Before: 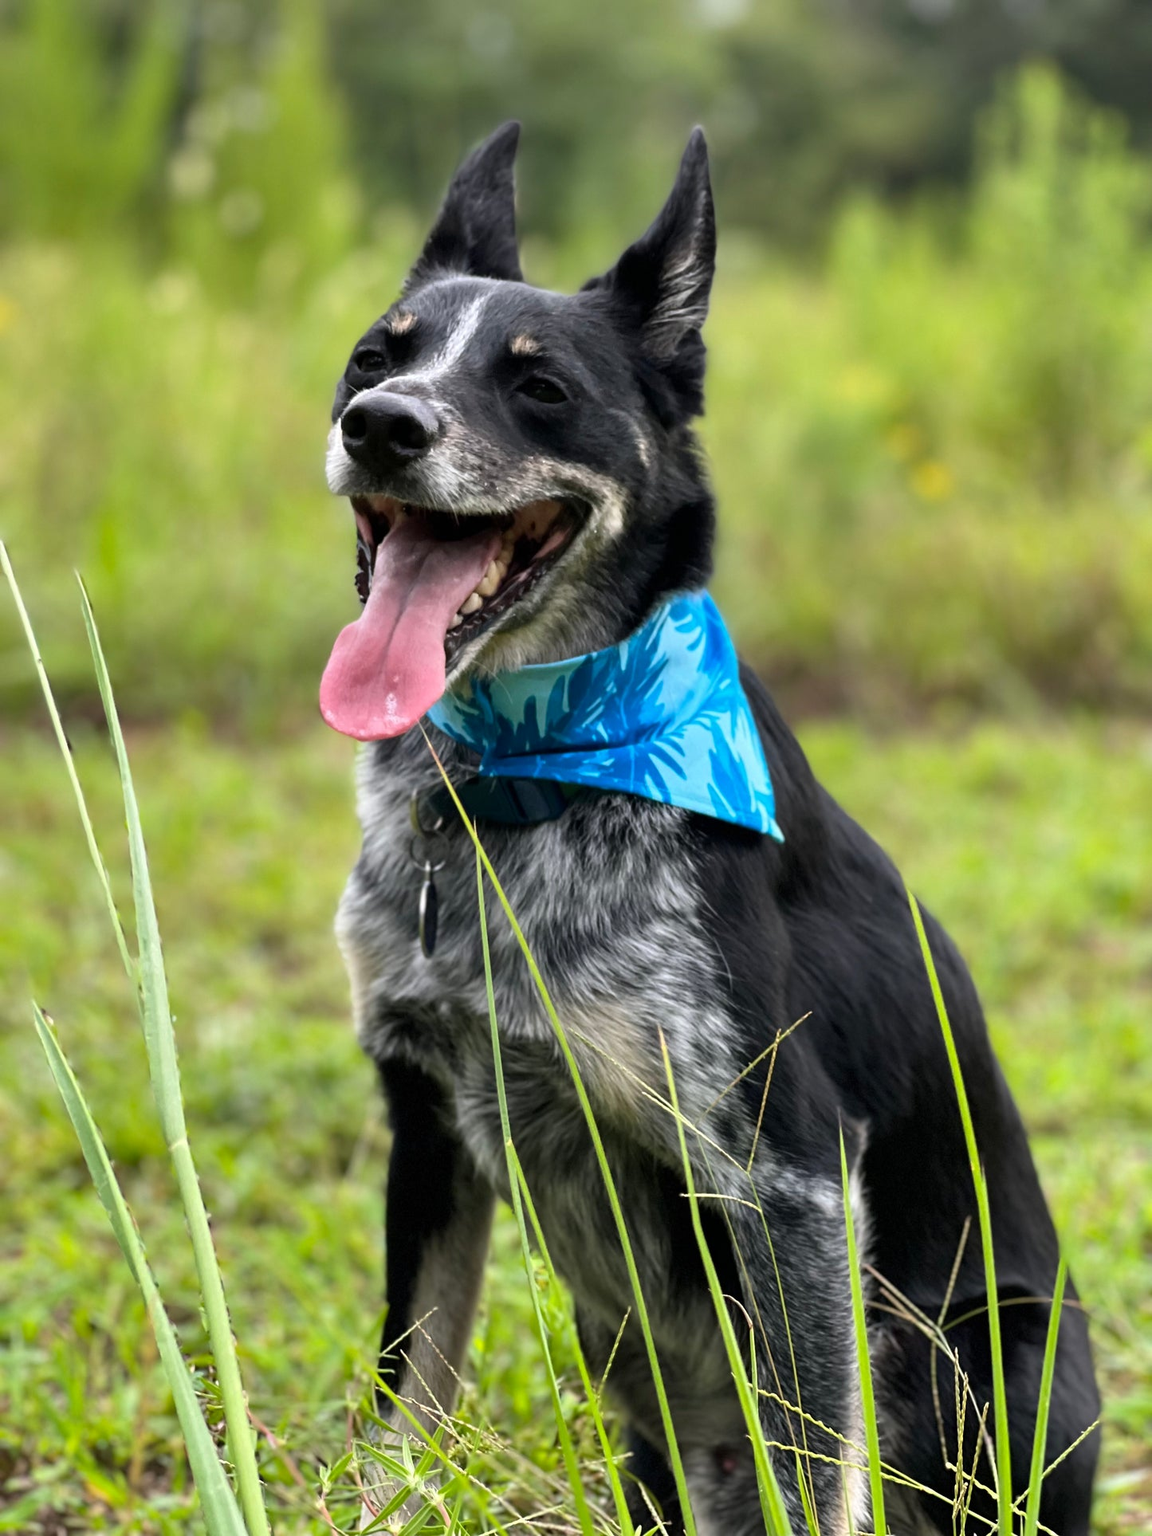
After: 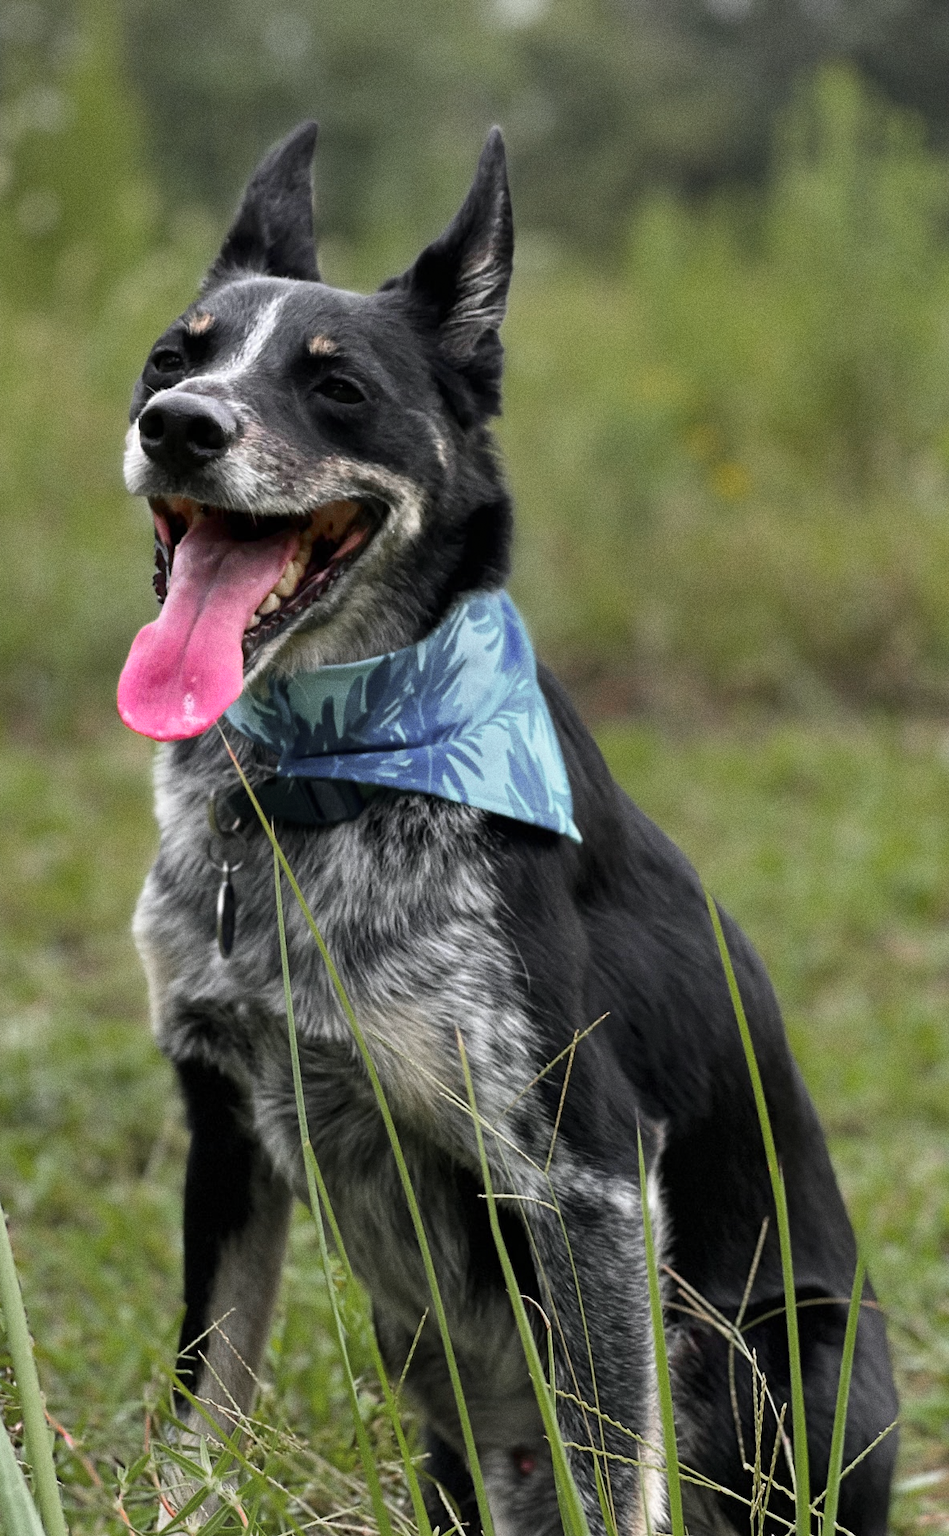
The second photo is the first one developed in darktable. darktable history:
color zones: curves: ch0 [(0, 0.48) (0.209, 0.398) (0.305, 0.332) (0.429, 0.493) (0.571, 0.5) (0.714, 0.5) (0.857, 0.5) (1, 0.48)]; ch1 [(0, 0.736) (0.143, 0.625) (0.225, 0.371) (0.429, 0.256) (0.571, 0.241) (0.714, 0.213) (0.857, 0.48) (1, 0.736)]; ch2 [(0, 0.448) (0.143, 0.498) (0.286, 0.5) (0.429, 0.5) (0.571, 0.5) (0.714, 0.5) (0.857, 0.5) (1, 0.448)]
crop: left 17.582%, bottom 0.031%
grain: coarseness 8.68 ISO, strength 31.94%
